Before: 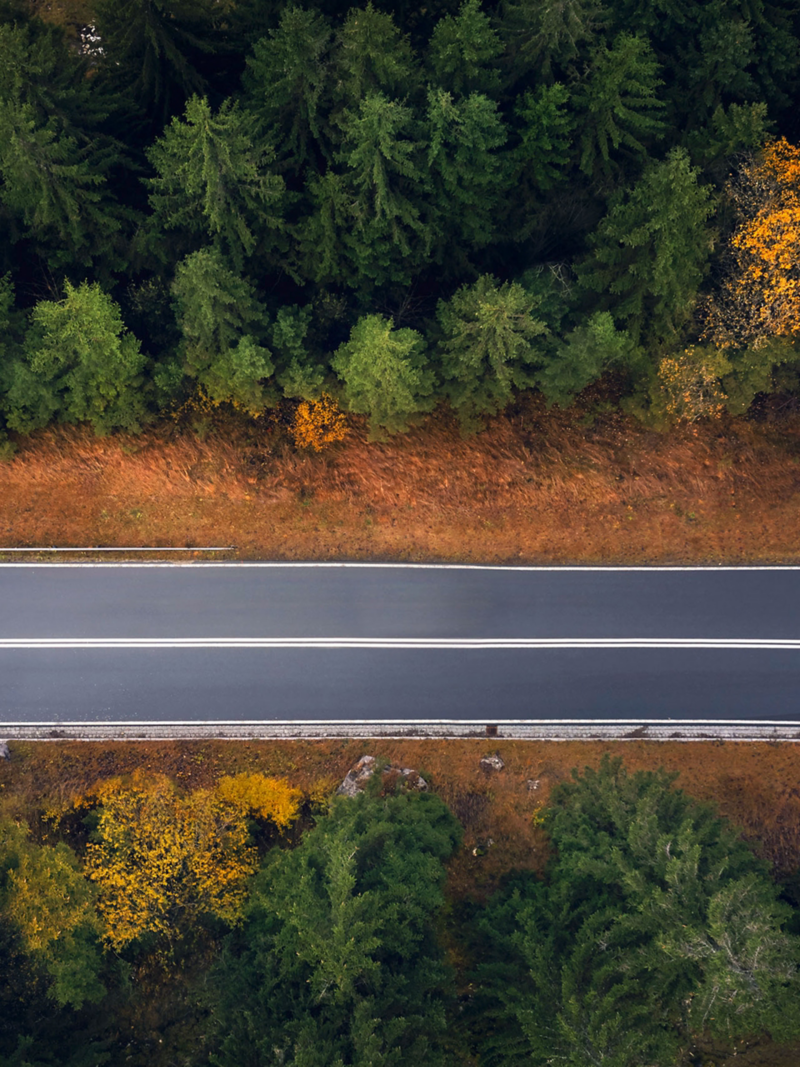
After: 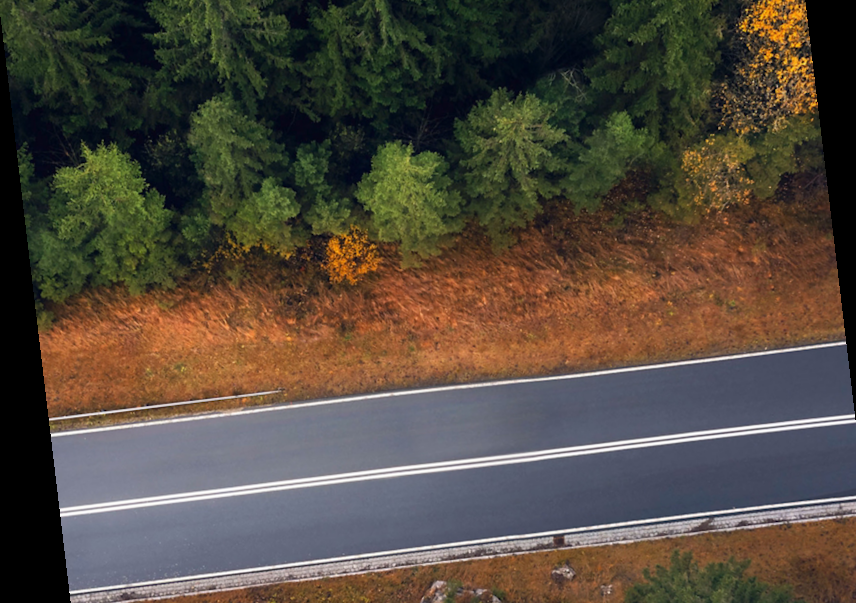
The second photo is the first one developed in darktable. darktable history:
rotate and perspective: rotation -6.83°, automatic cropping off
crop: left 1.744%, top 19.225%, right 5.069%, bottom 28.357%
